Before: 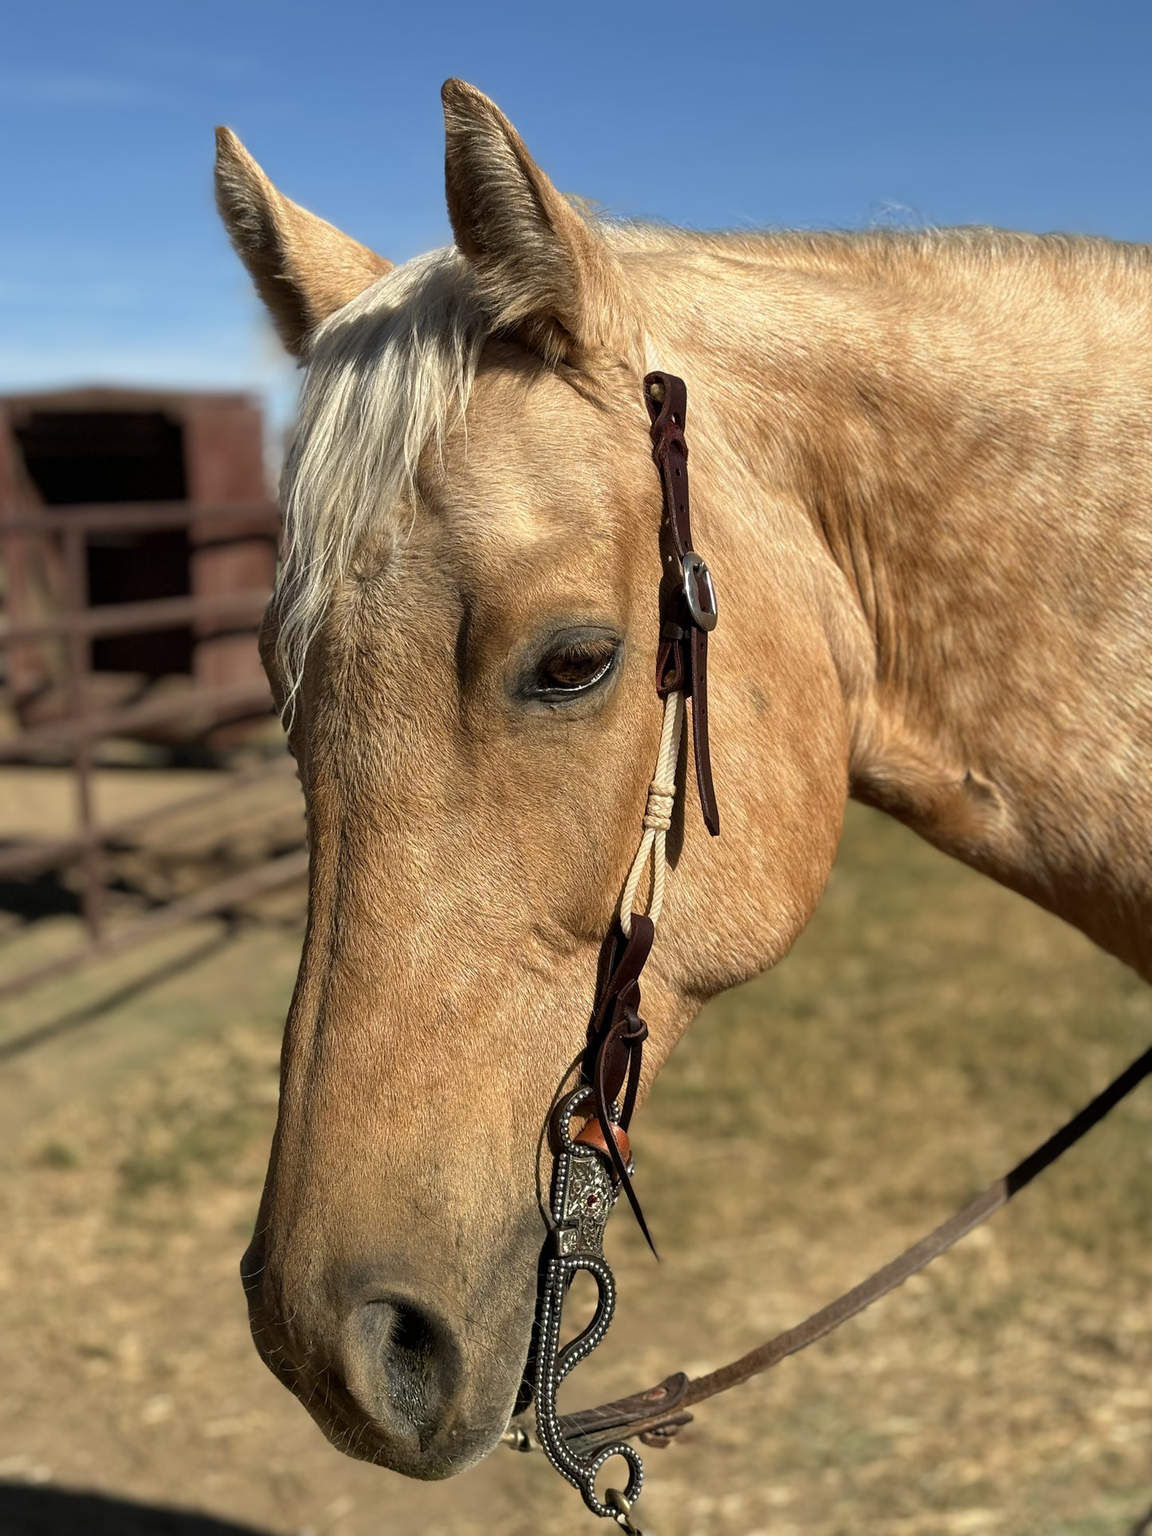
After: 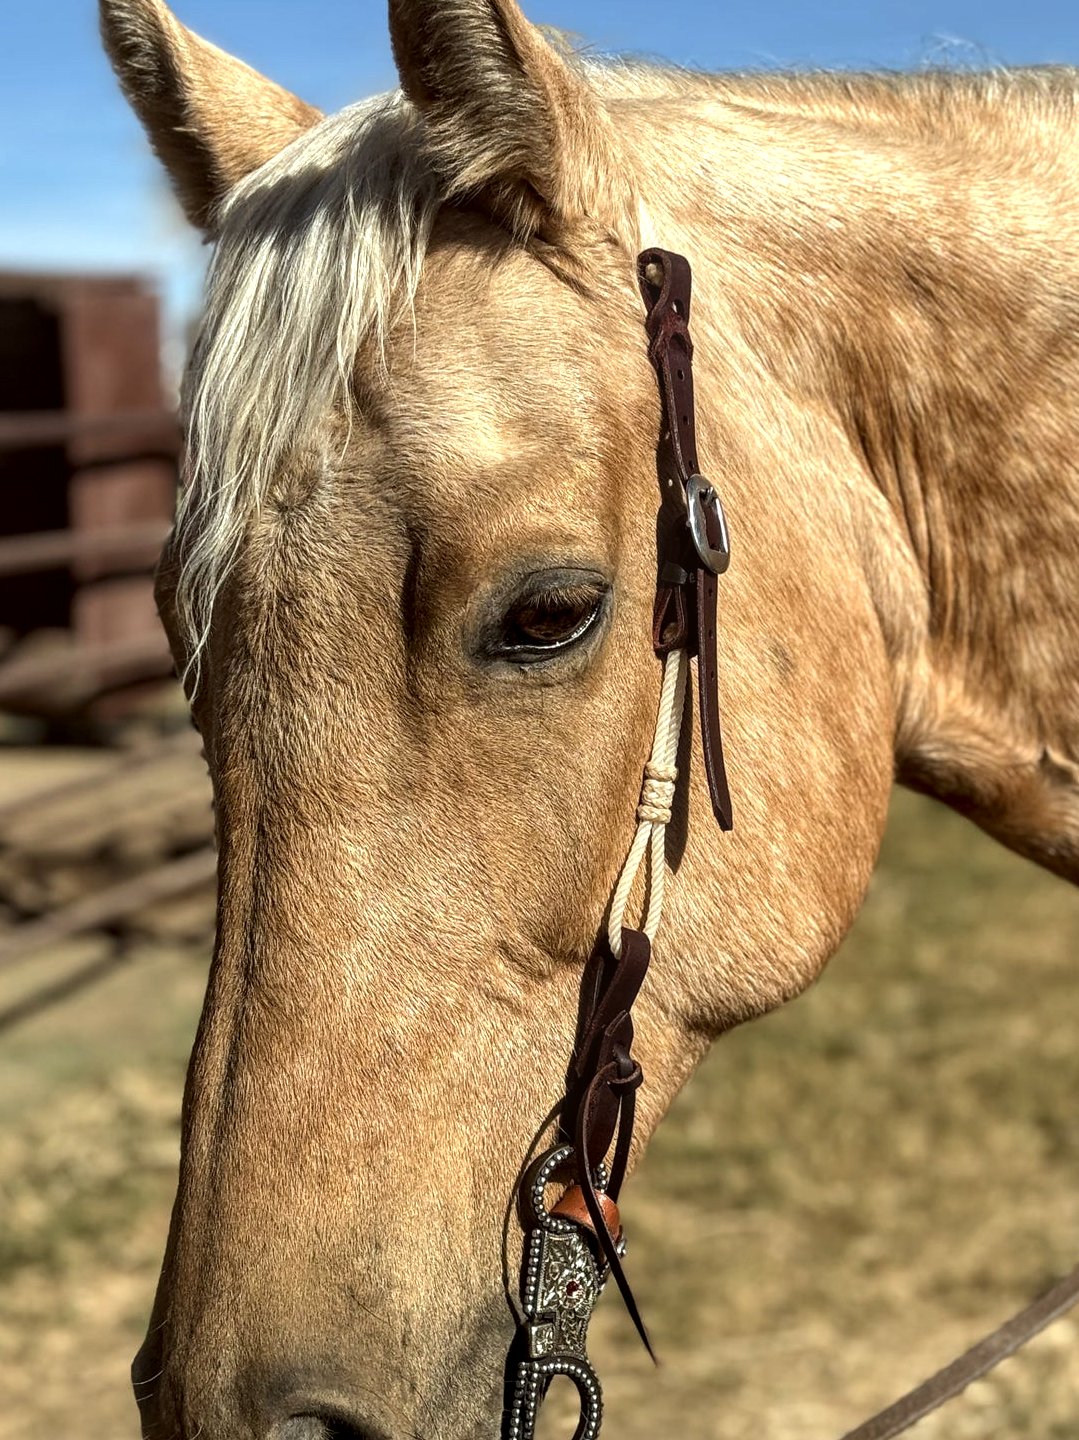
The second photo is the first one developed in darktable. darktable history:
crop and rotate: left 11.831%, top 11.346%, right 13.429%, bottom 13.899%
color correction: highlights a* -2.73, highlights b* -2.09, shadows a* 2.41, shadows b* 2.73
tone equalizer: -8 EV -0.417 EV, -7 EV -0.389 EV, -6 EV -0.333 EV, -5 EV -0.222 EV, -3 EV 0.222 EV, -2 EV 0.333 EV, -1 EV 0.389 EV, +0 EV 0.417 EV, edges refinement/feathering 500, mask exposure compensation -1.57 EV, preserve details no
local contrast: on, module defaults
